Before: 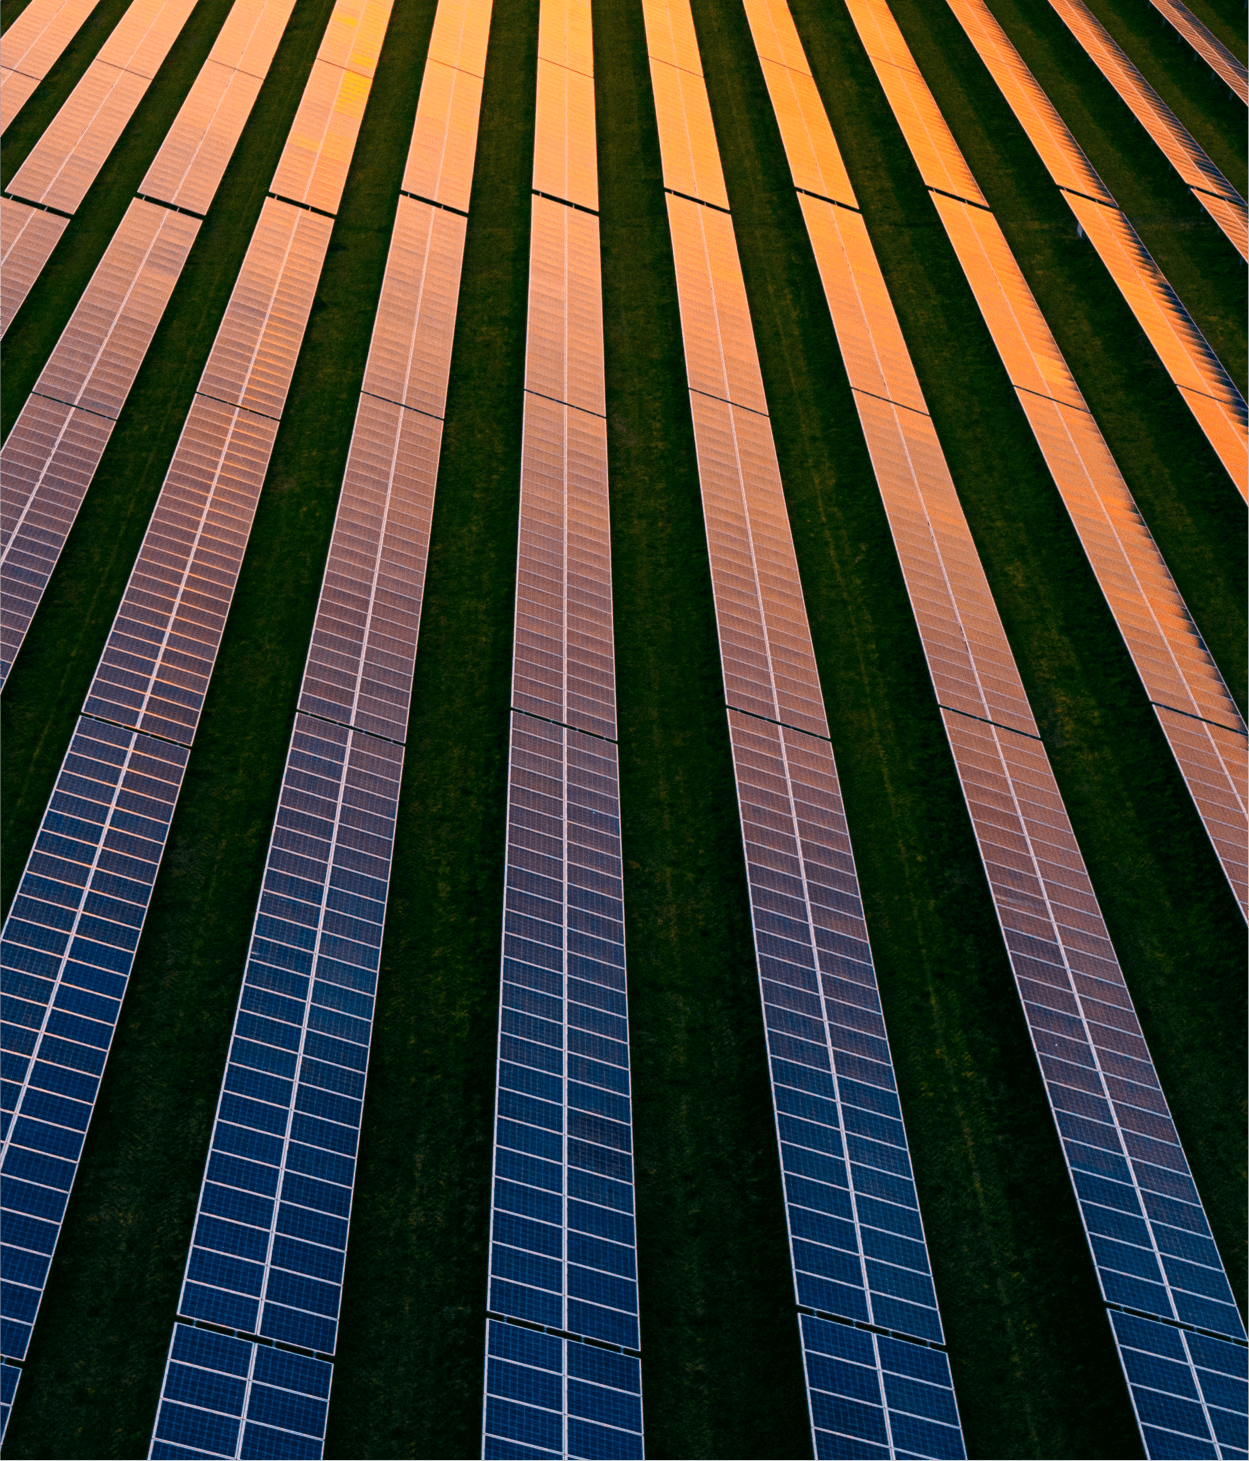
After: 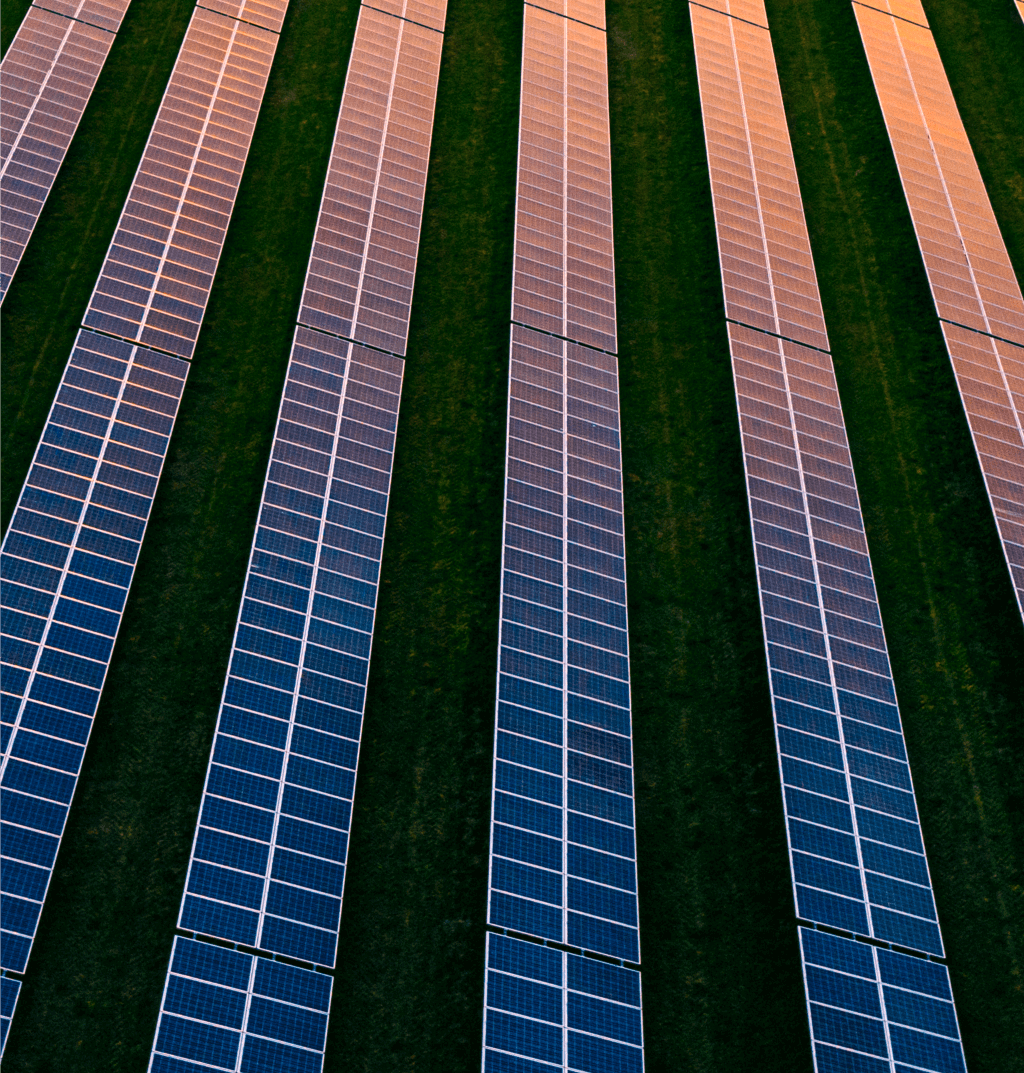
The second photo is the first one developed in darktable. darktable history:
crop: top 26.531%, right 17.959%
exposure: exposure 0.426 EV, compensate highlight preservation false
